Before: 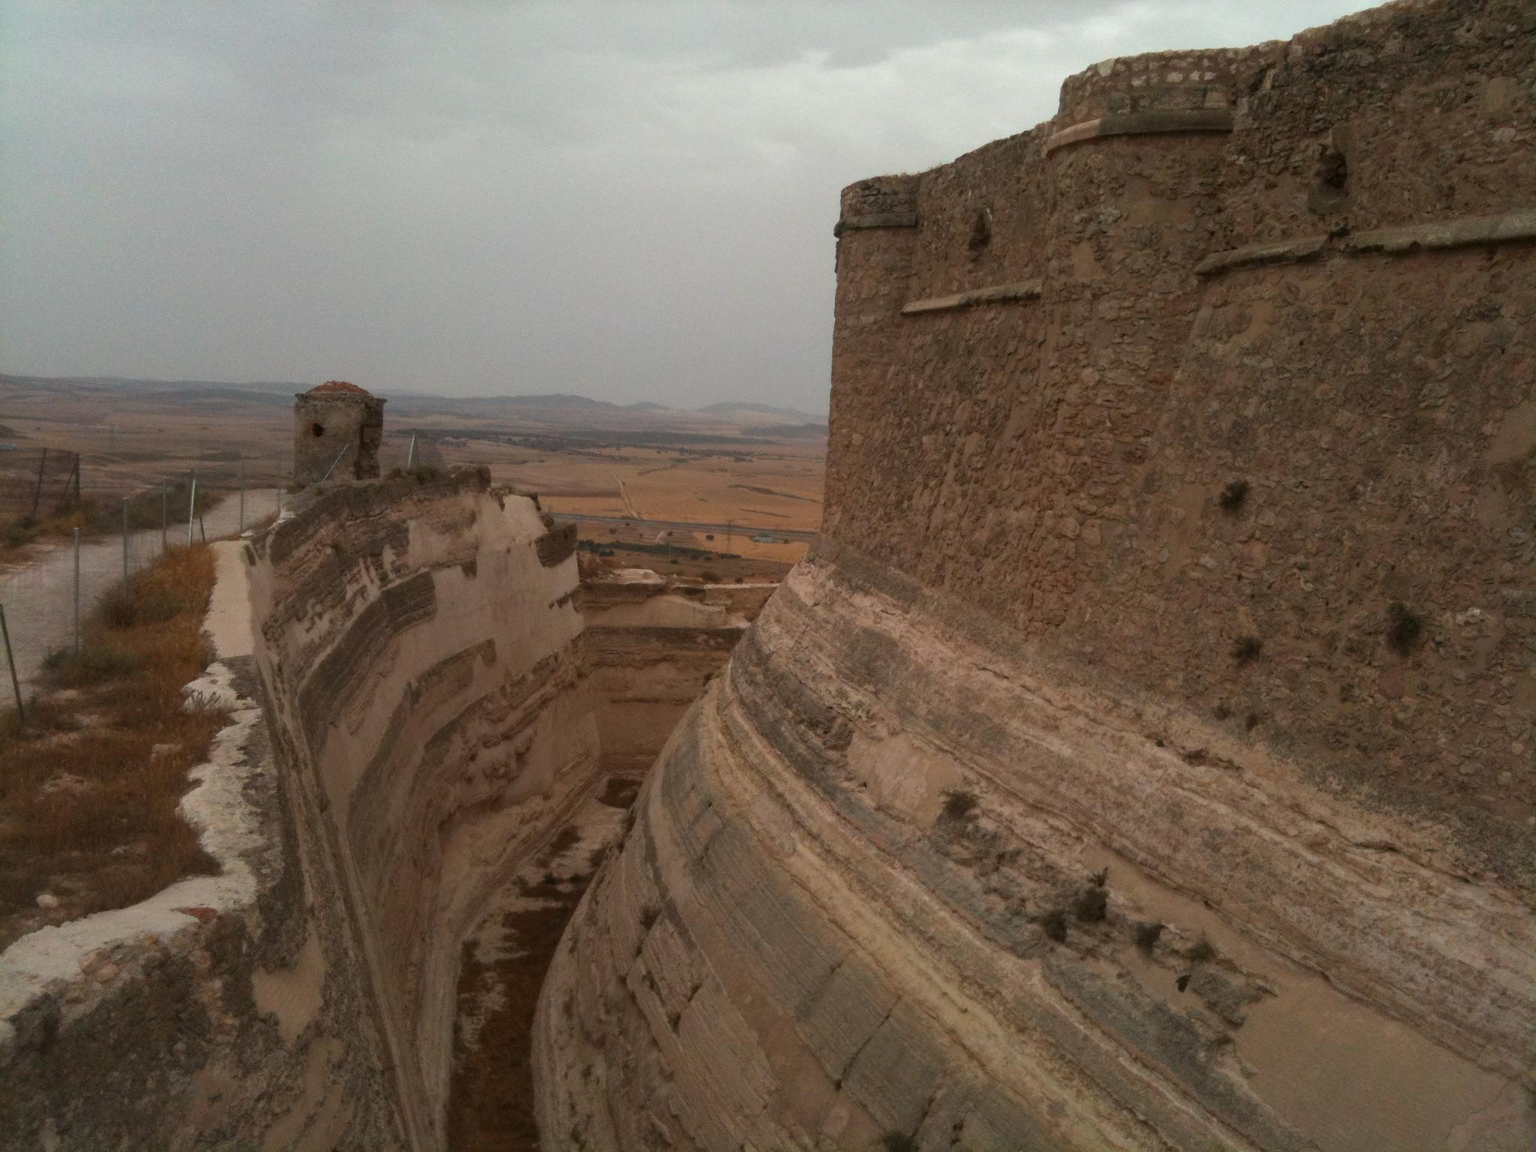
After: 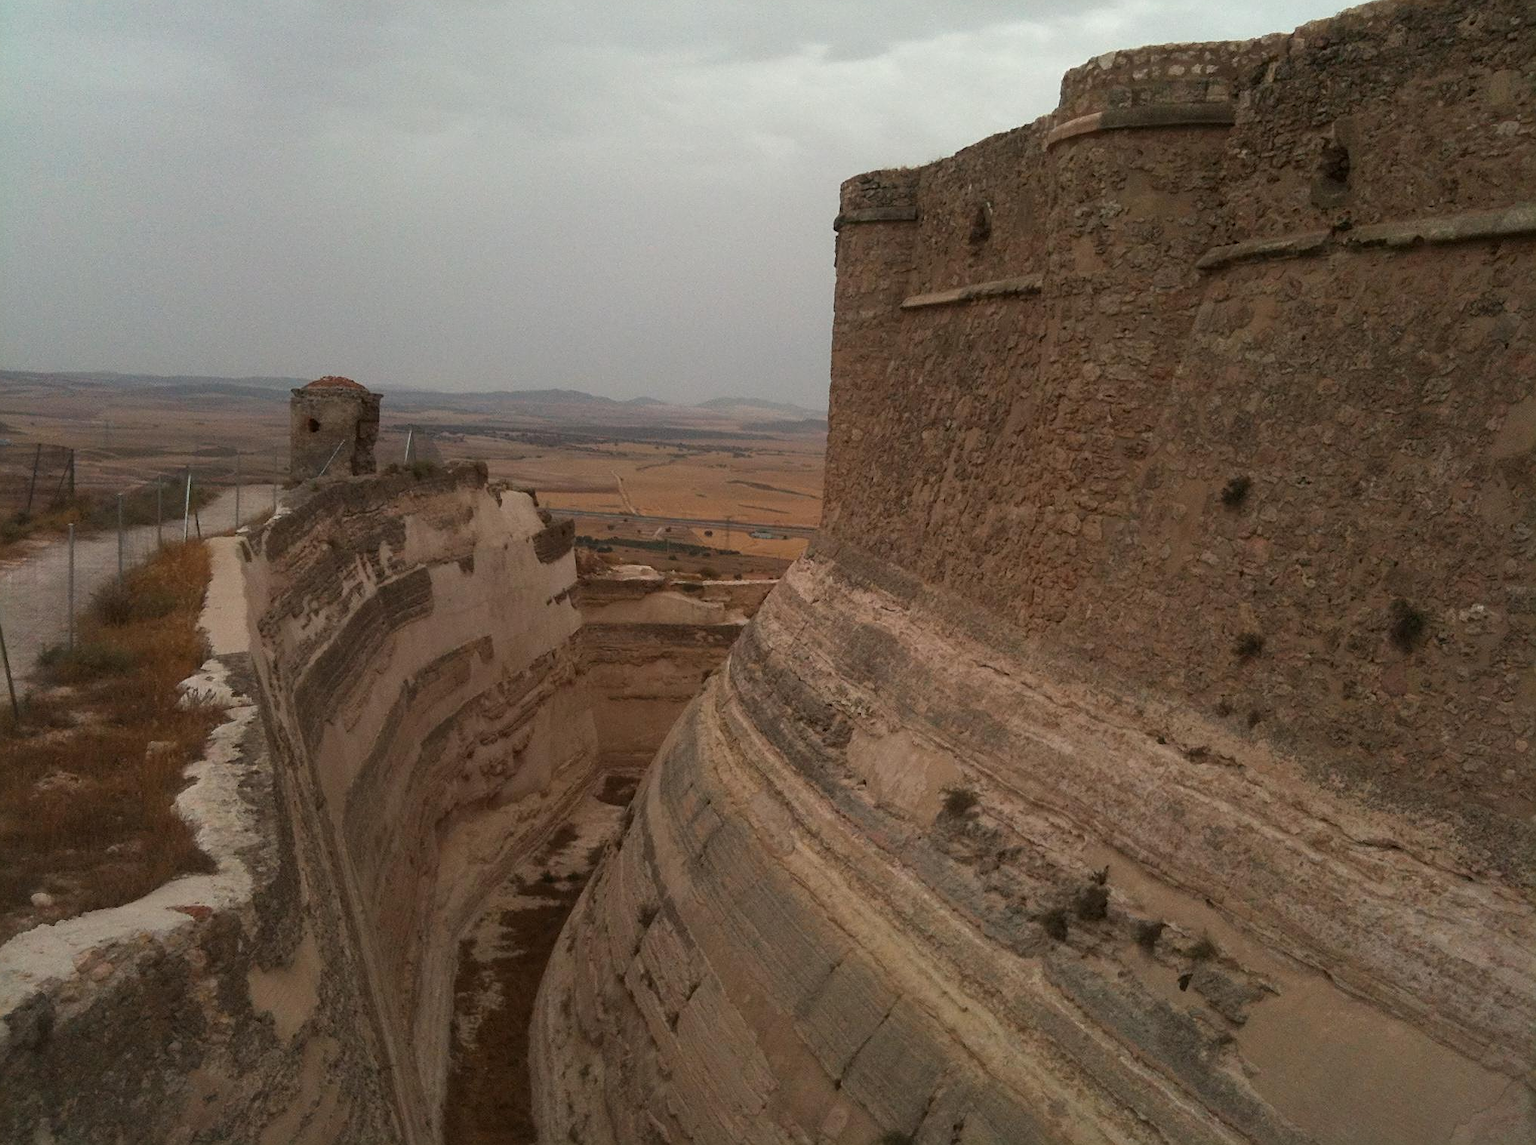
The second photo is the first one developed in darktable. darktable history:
crop: left 0.421%, top 0.704%, right 0.177%, bottom 0.46%
sharpen: on, module defaults
